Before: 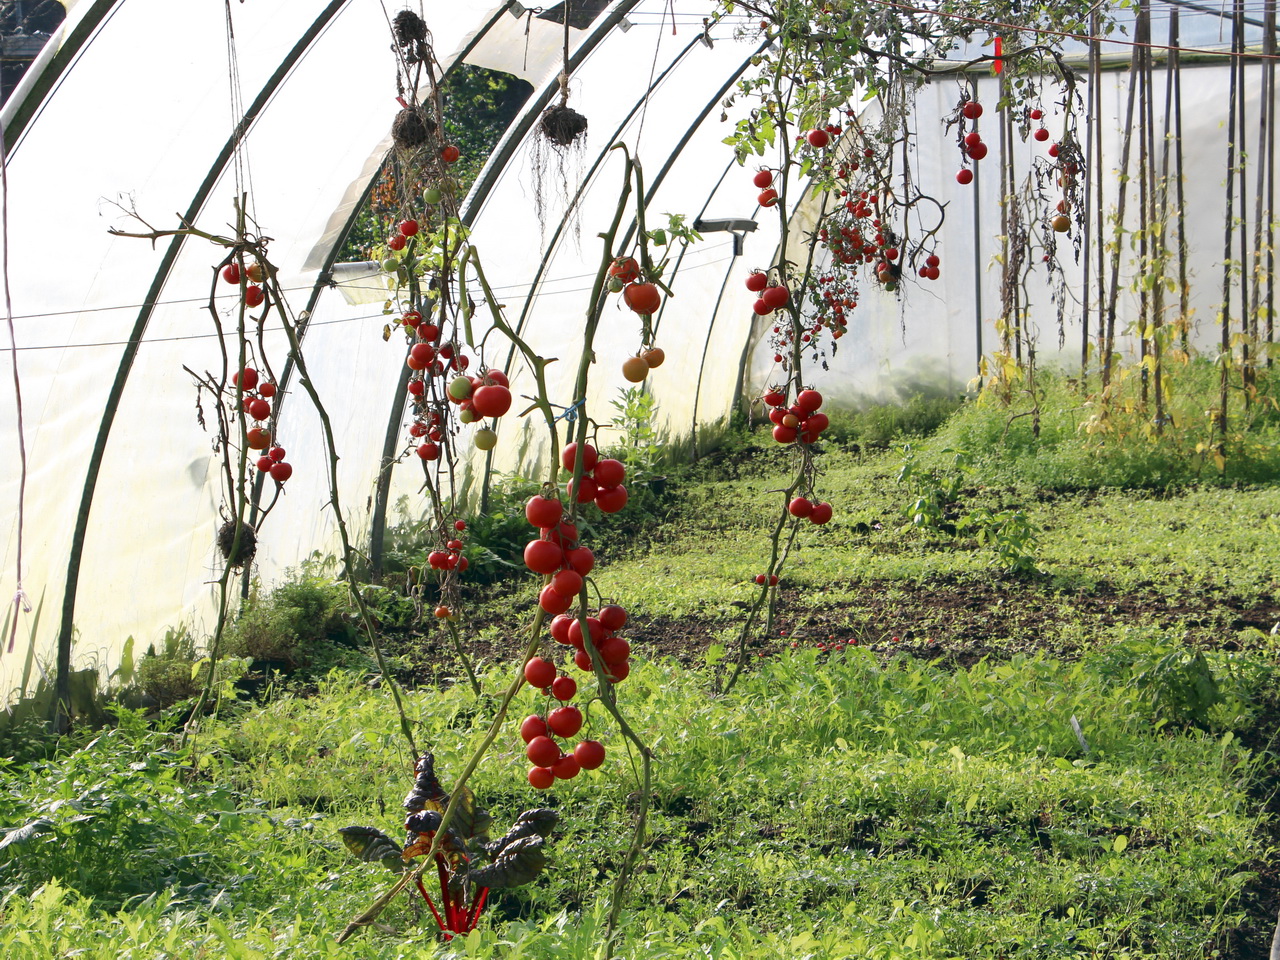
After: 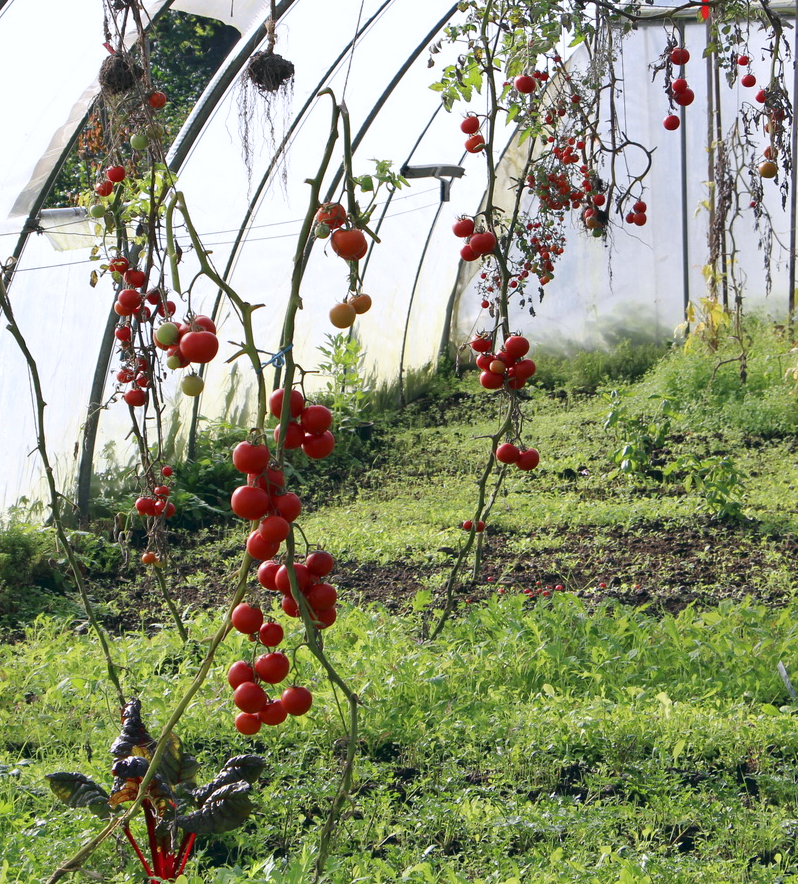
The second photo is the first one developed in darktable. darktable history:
white balance: red 0.984, blue 1.059
crop and rotate: left 22.918%, top 5.629%, right 14.711%, bottom 2.247%
rotate and perspective: automatic cropping original format, crop left 0, crop top 0
